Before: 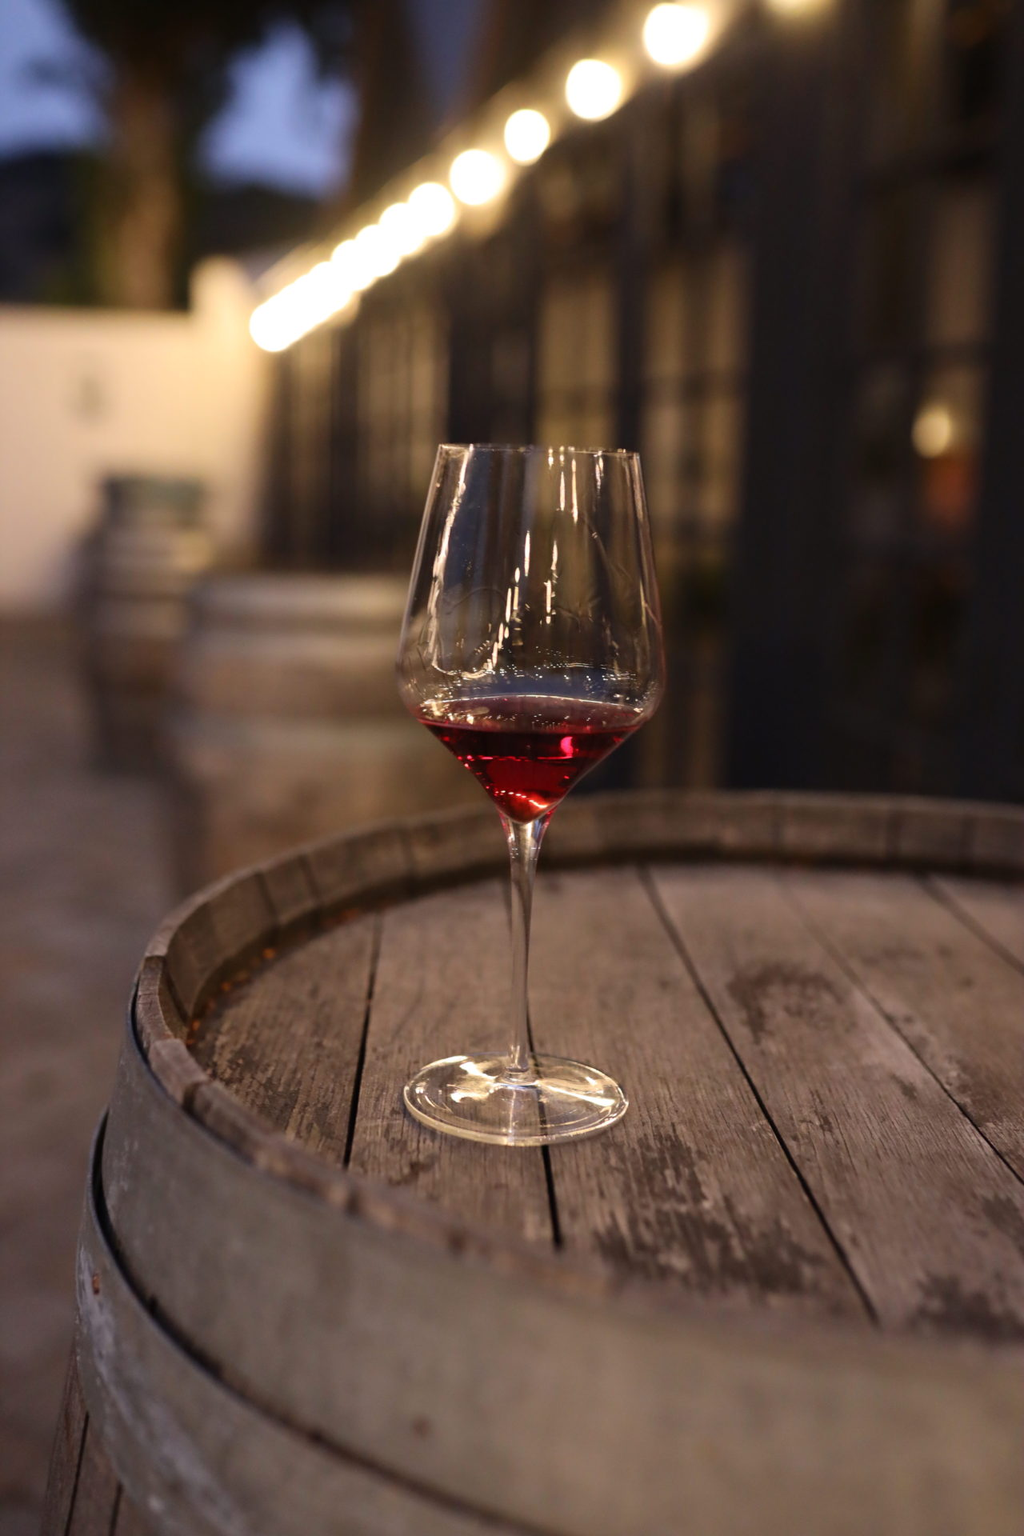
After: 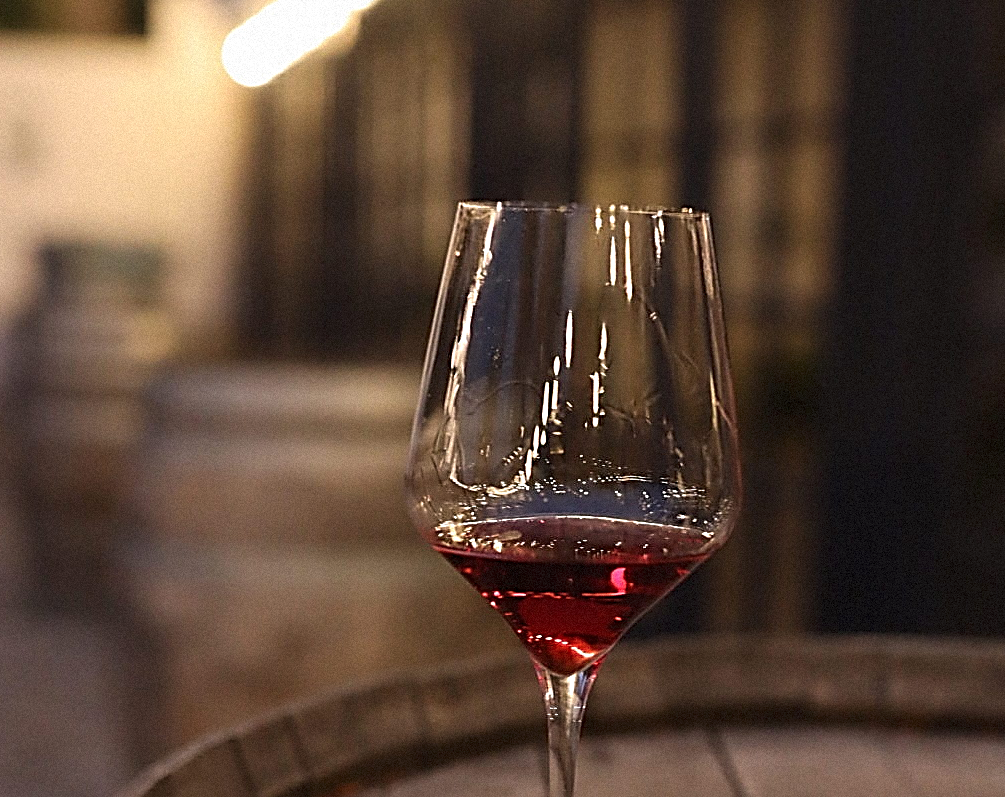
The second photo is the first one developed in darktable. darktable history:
grain: mid-tones bias 0%
crop: left 7.036%, top 18.398%, right 14.379%, bottom 40.043%
sharpen: amount 2
